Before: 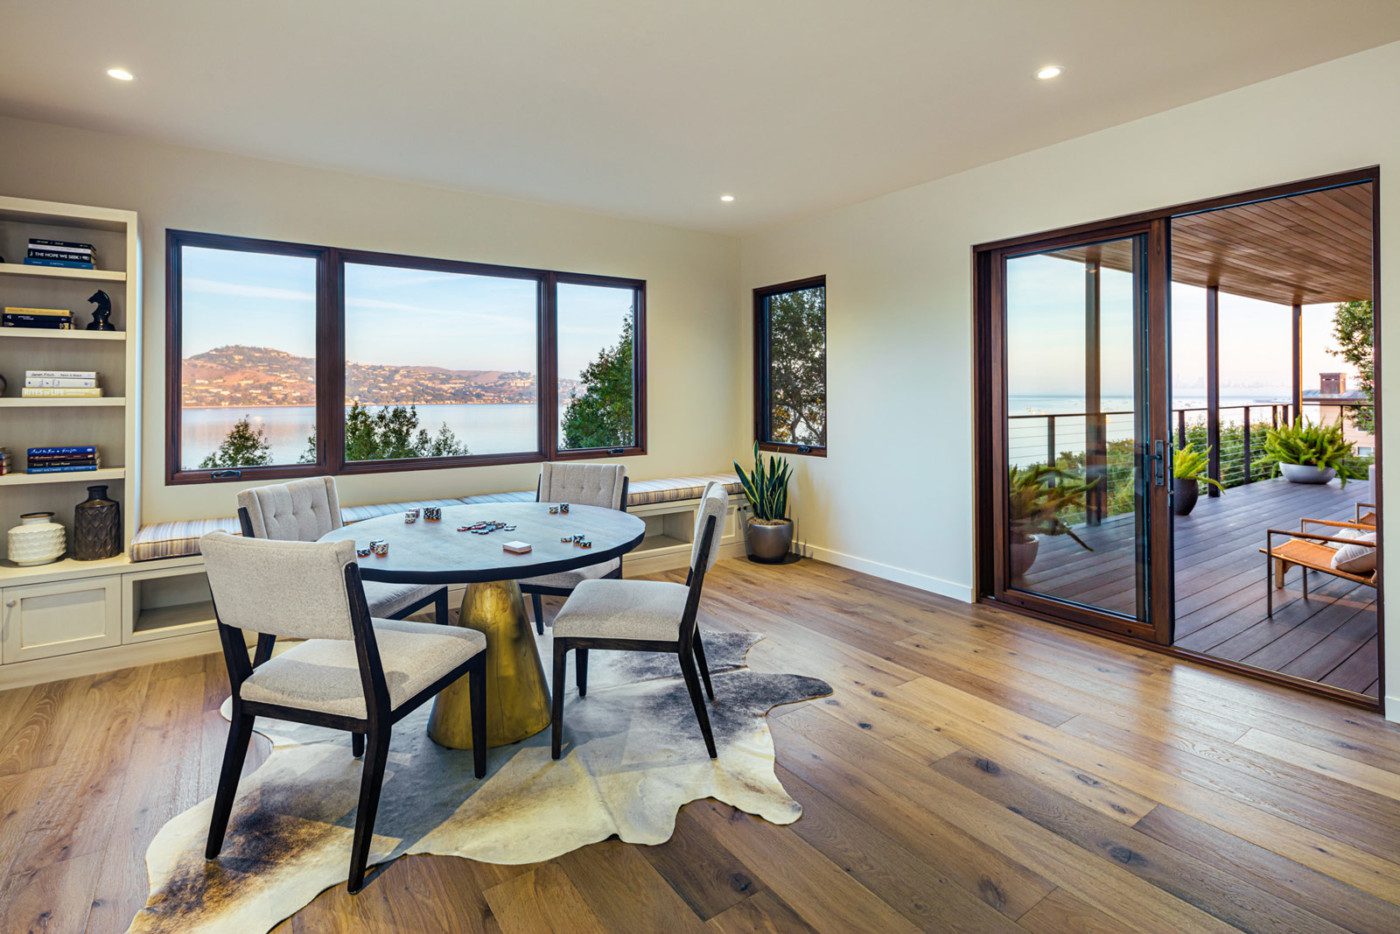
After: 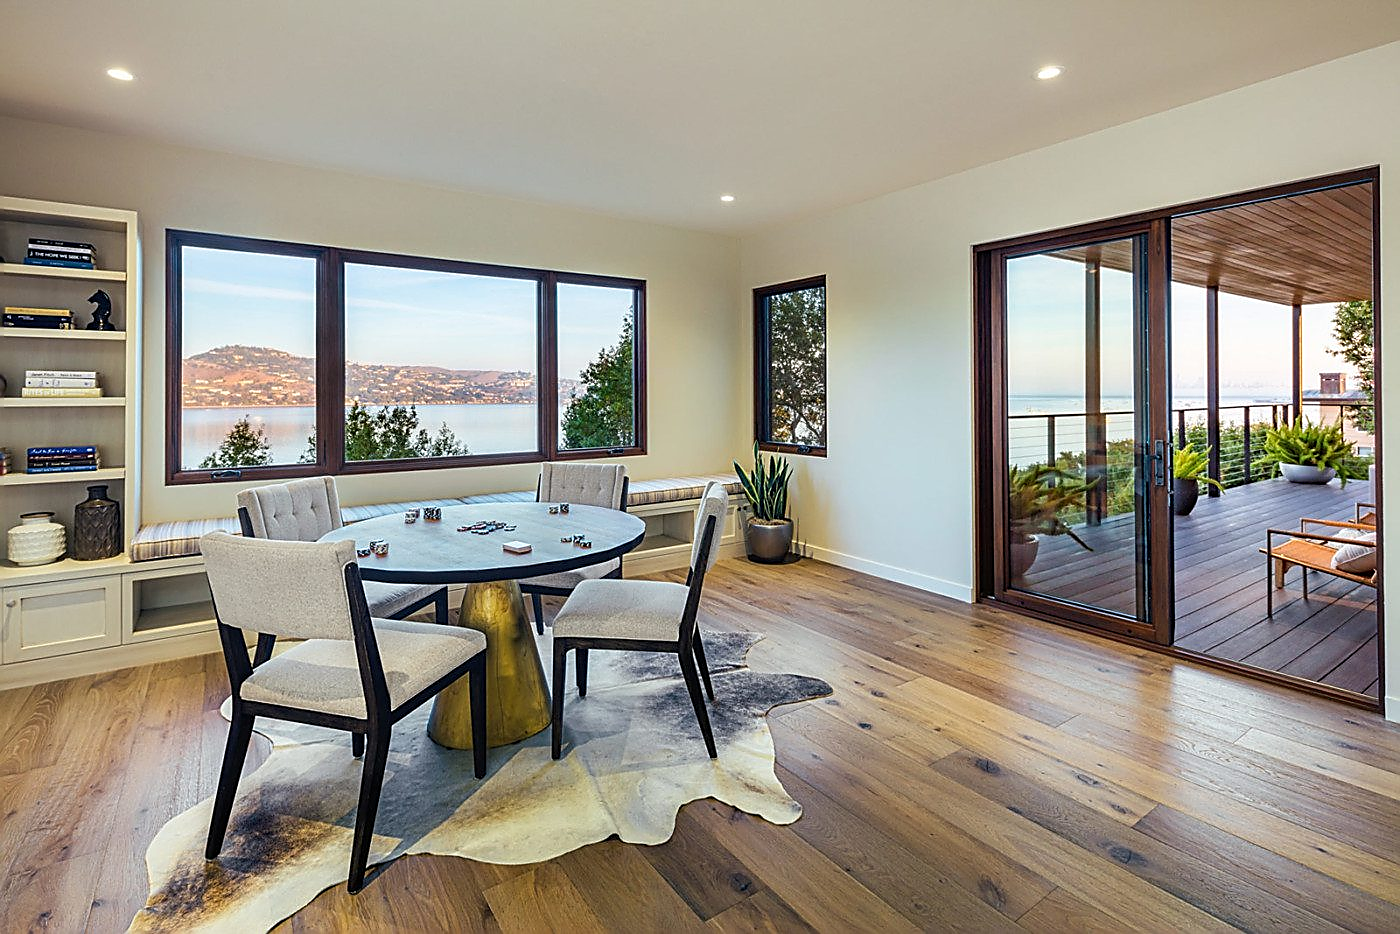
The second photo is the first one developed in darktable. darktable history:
sharpen: radius 1.391, amount 1.261, threshold 0.741
